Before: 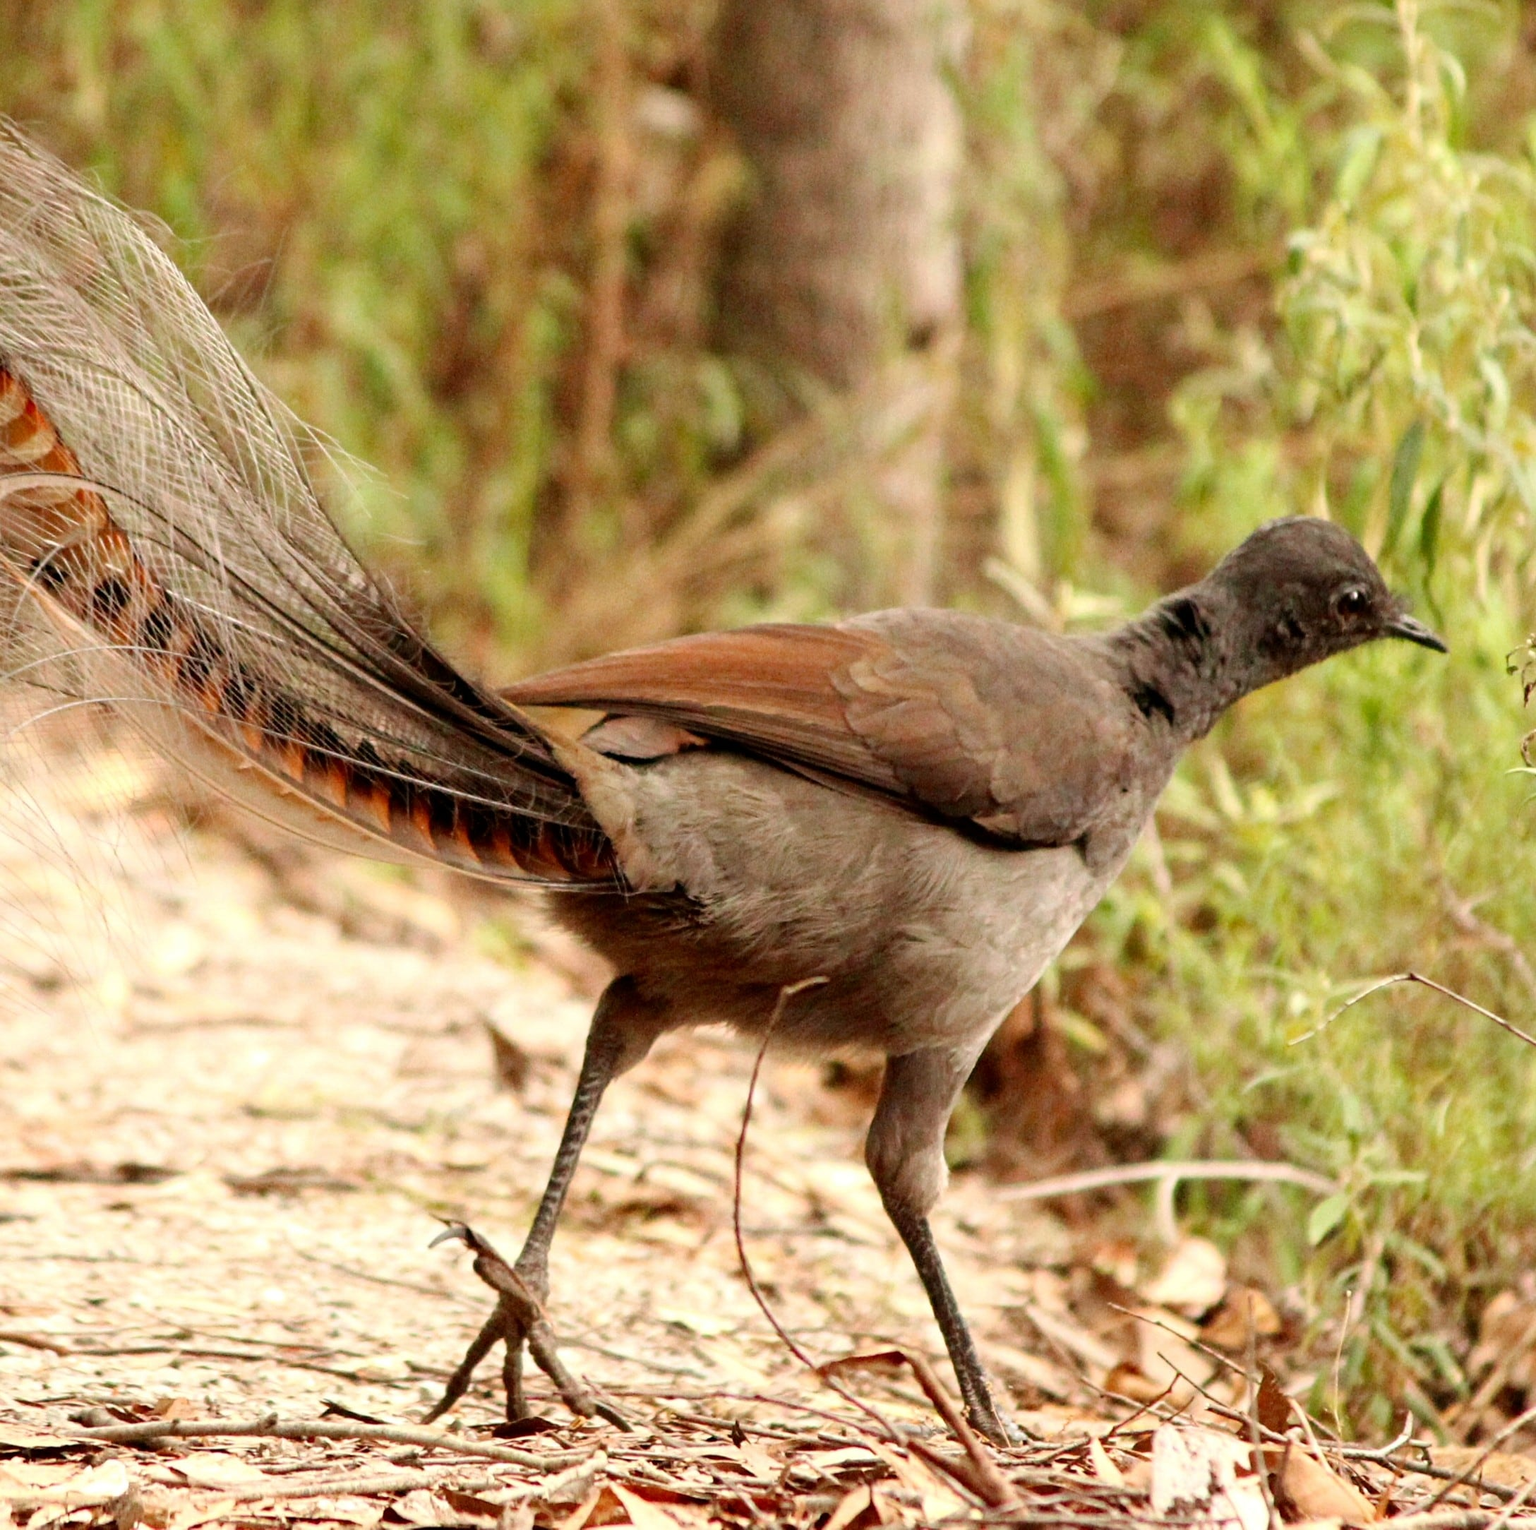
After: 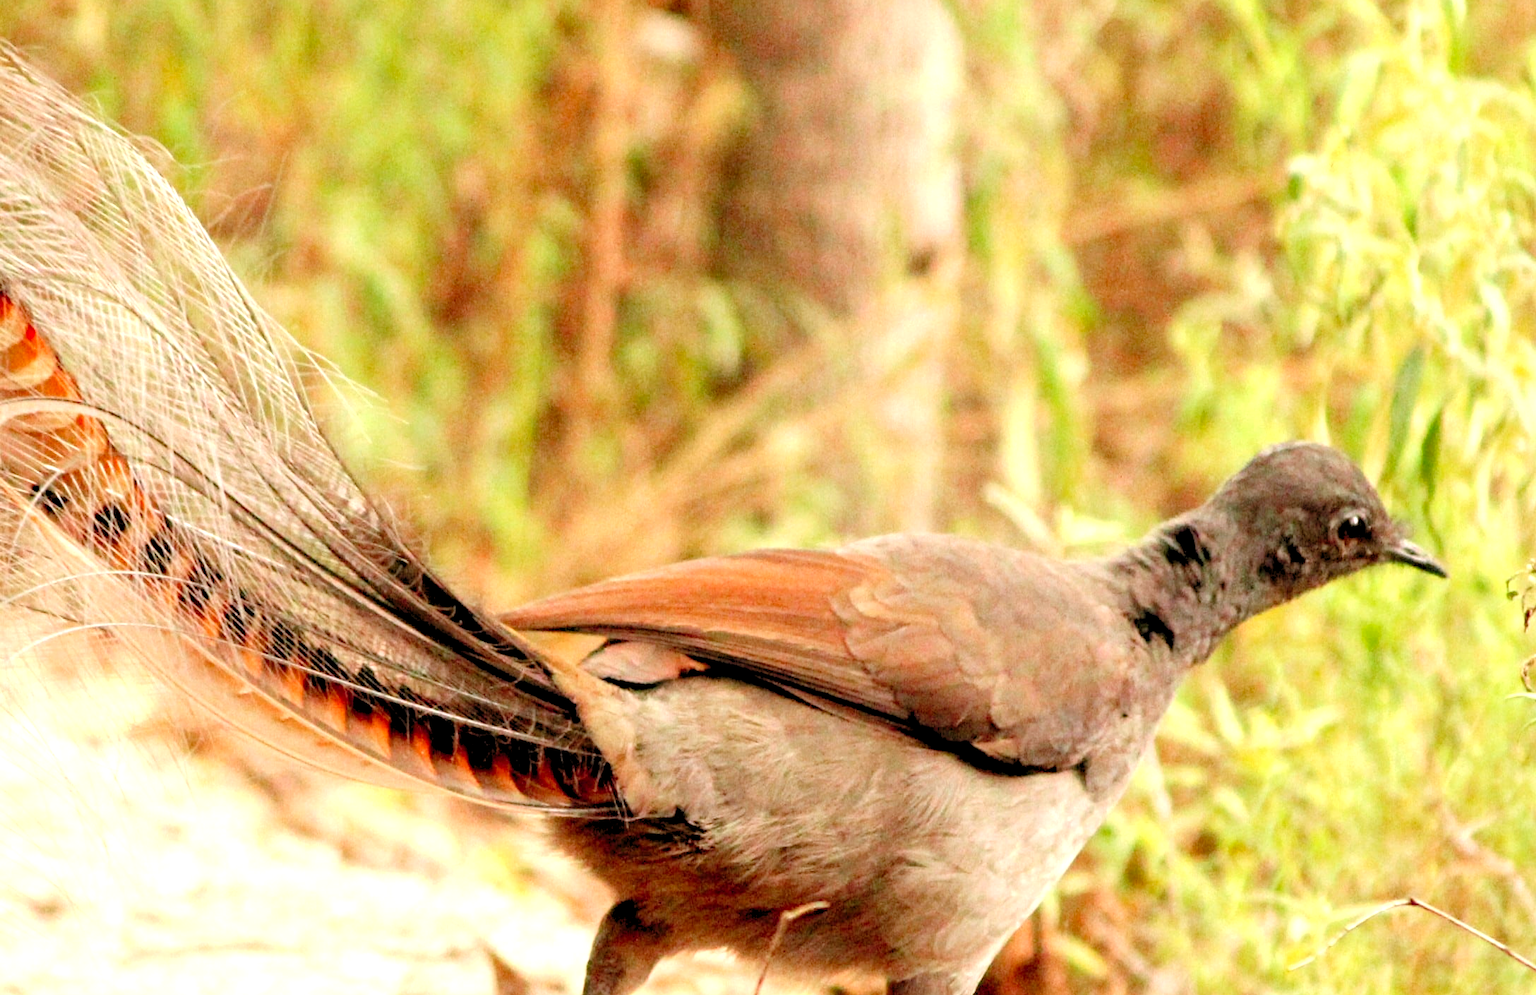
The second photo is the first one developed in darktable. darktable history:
crop and rotate: top 4.93%, bottom 29.998%
levels: levels [0.036, 0.364, 0.827]
